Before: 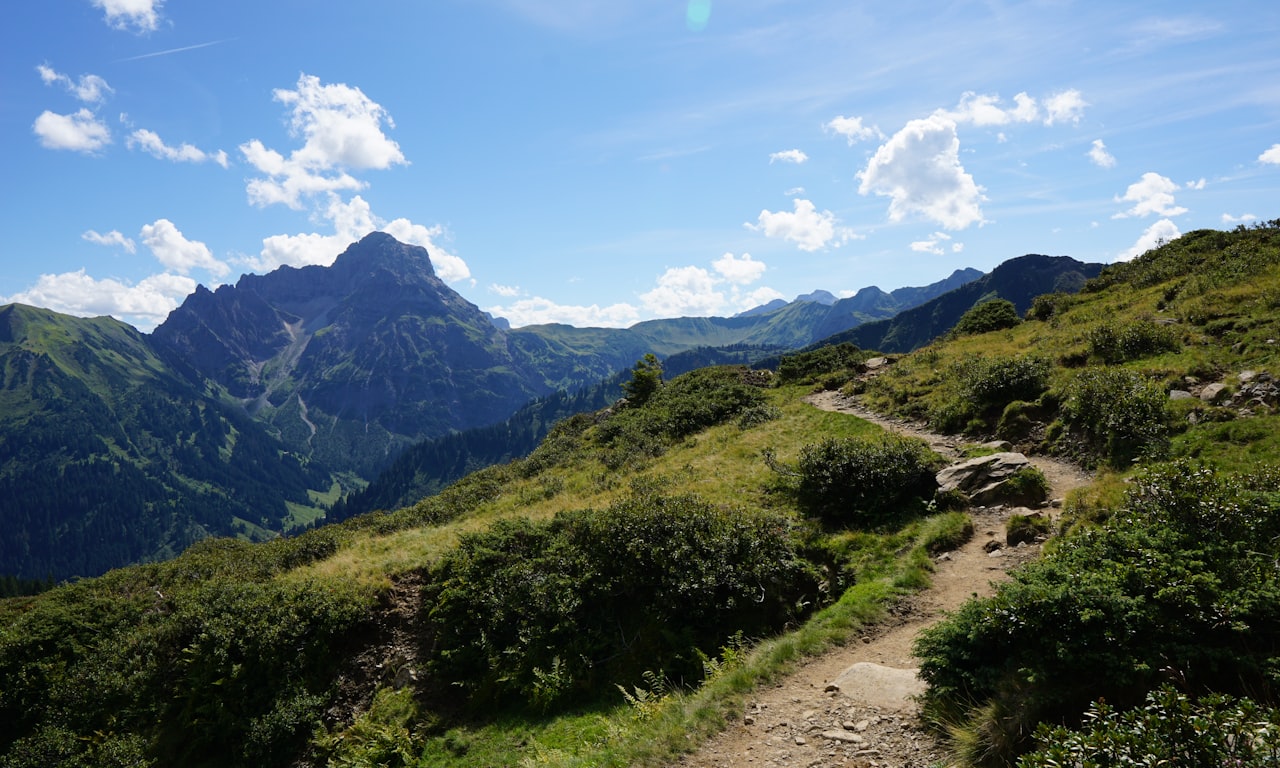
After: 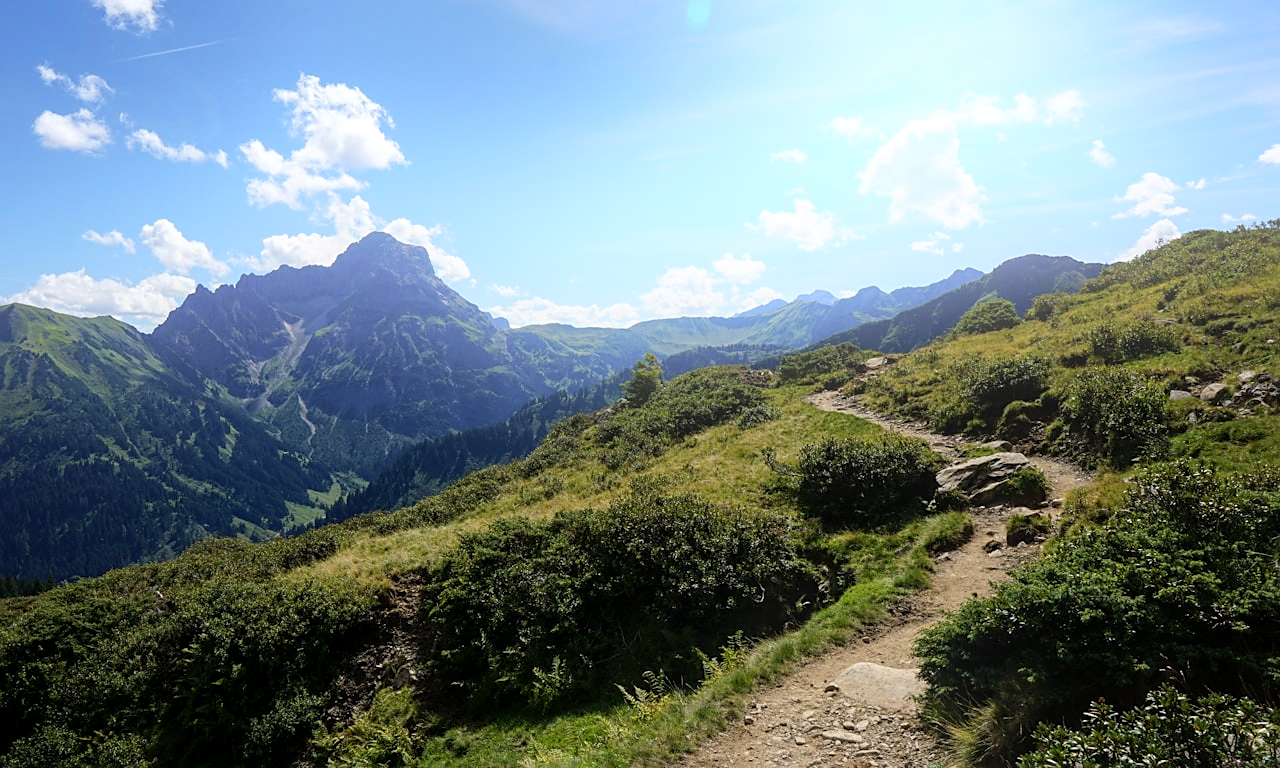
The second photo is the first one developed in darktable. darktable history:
sharpen: radius 1.864, amount 0.398, threshold 1.271
local contrast: on, module defaults
bloom: on, module defaults
